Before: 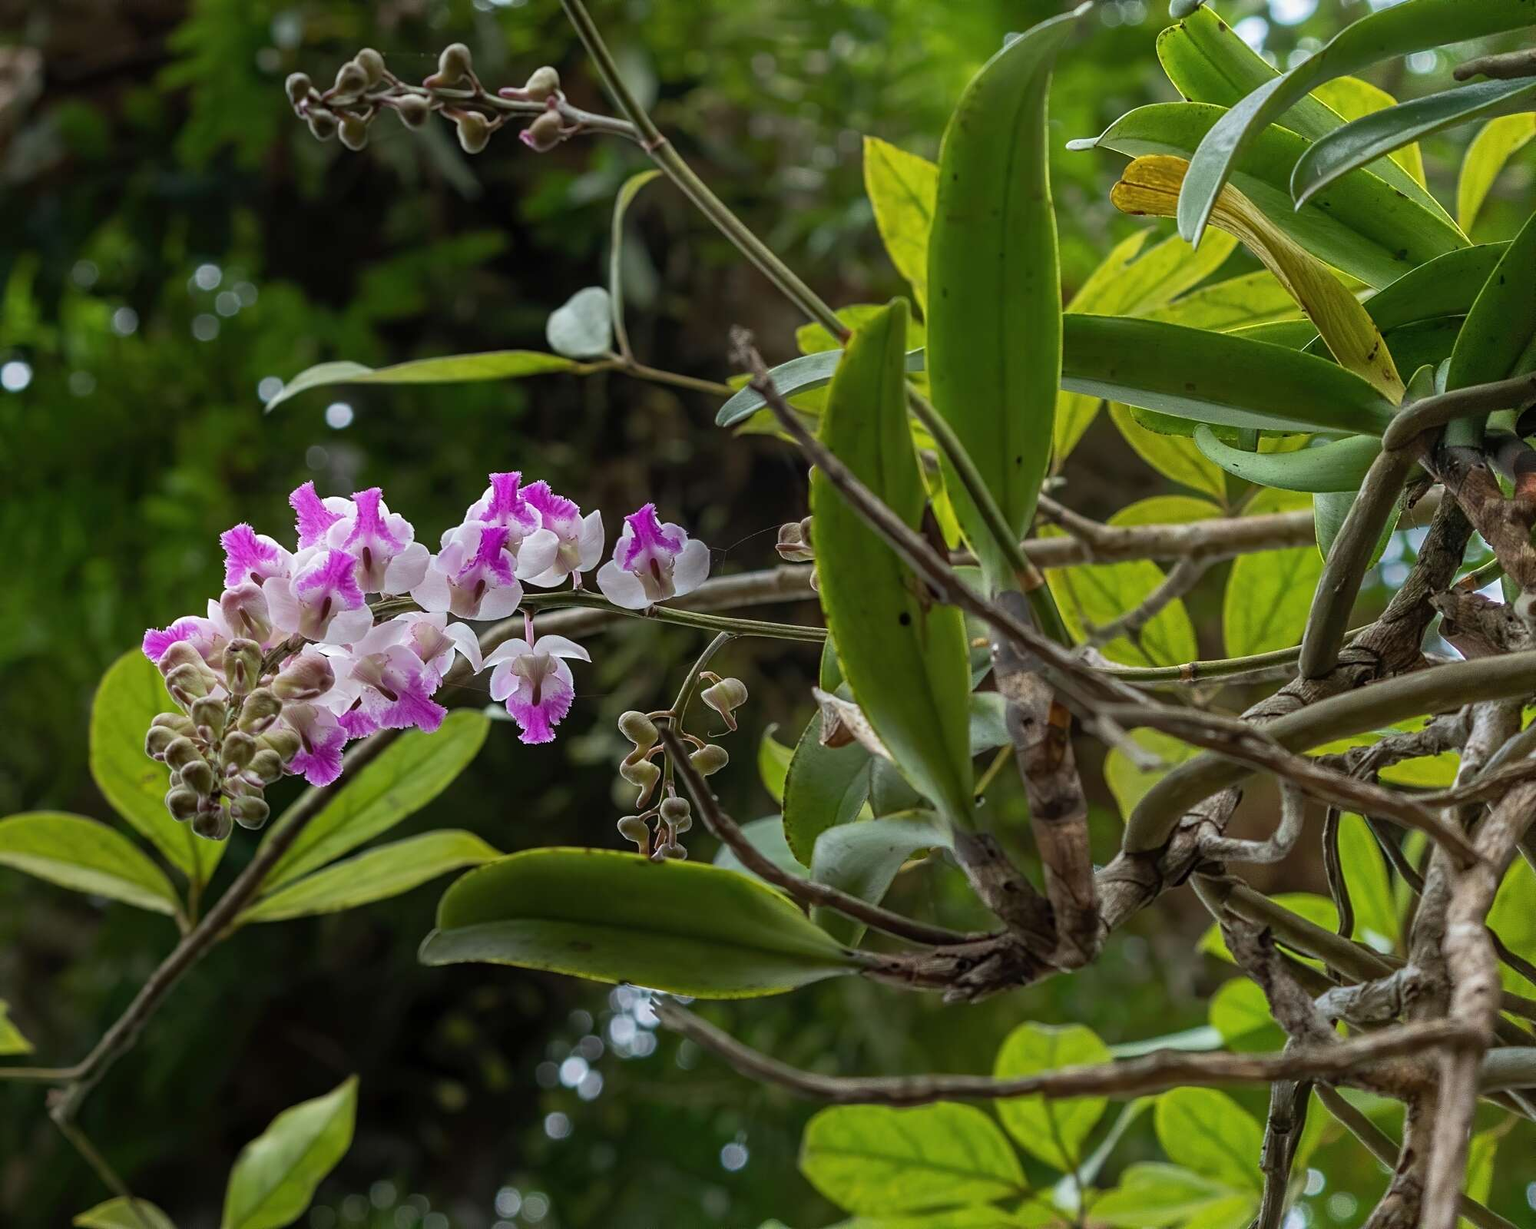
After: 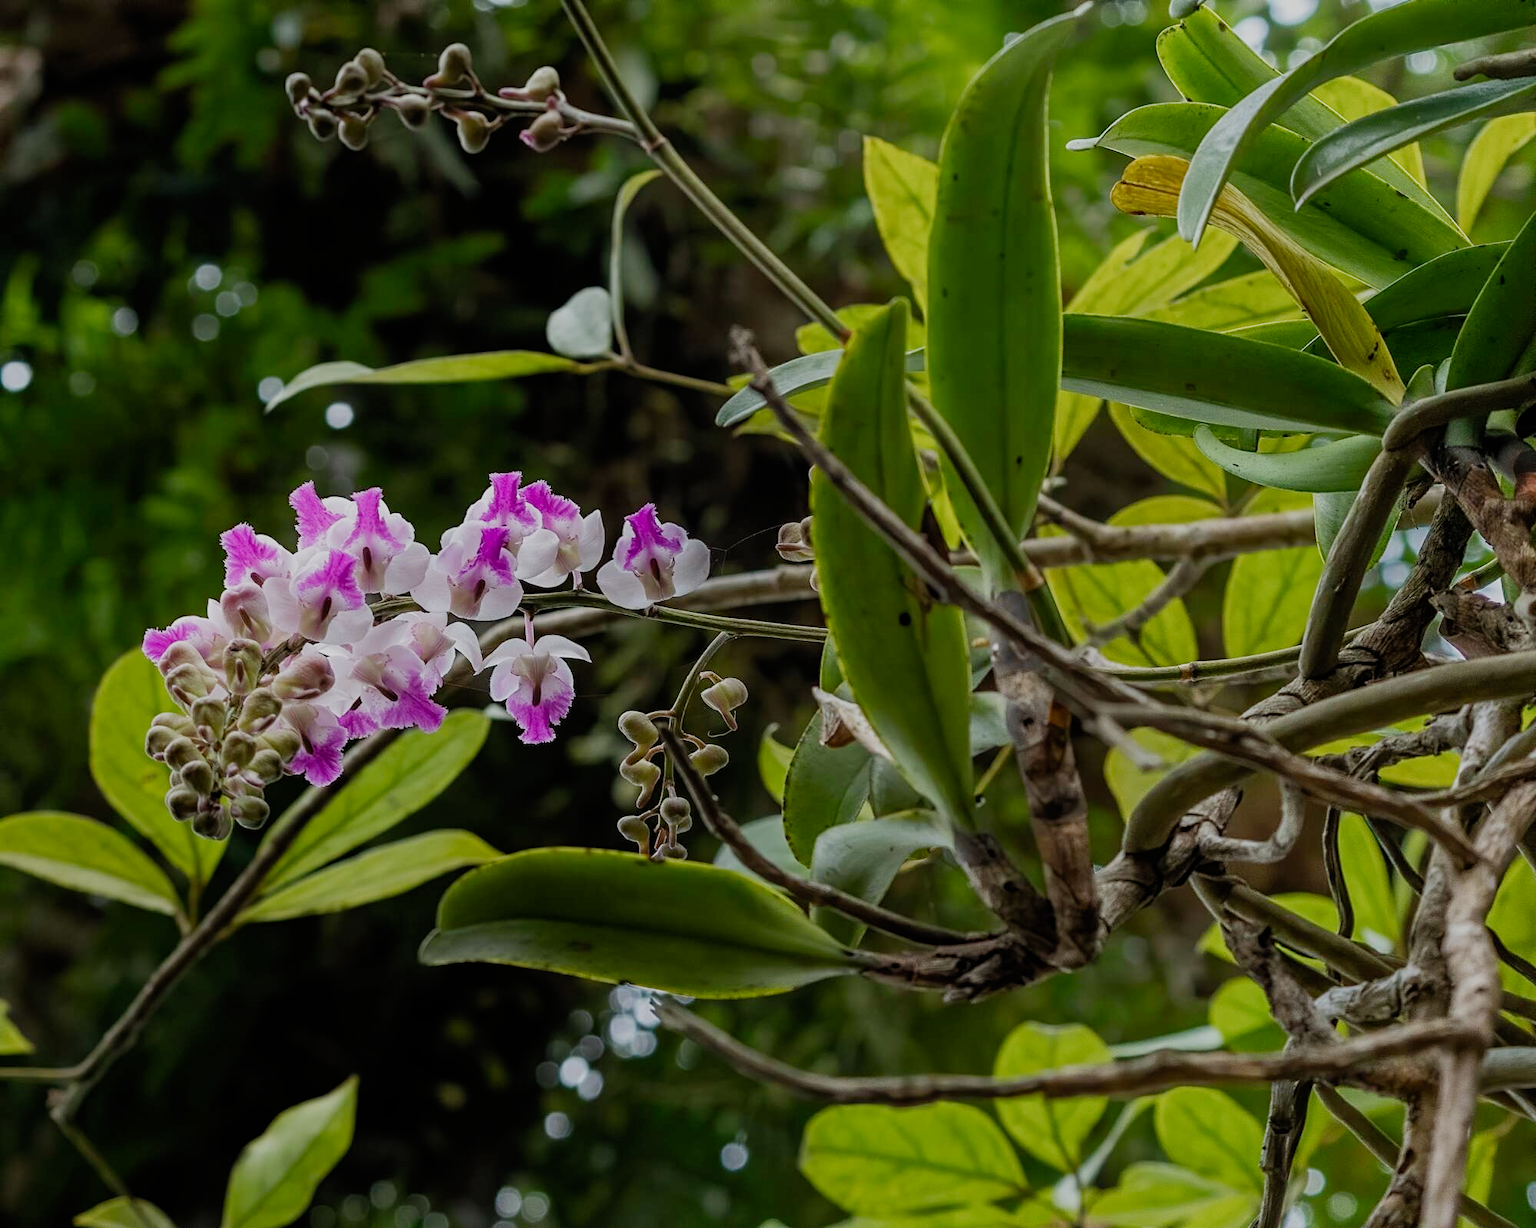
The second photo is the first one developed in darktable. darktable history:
filmic rgb: black relative exposure -7.65 EV, white relative exposure 4.56 EV, hardness 3.61, preserve chrominance no, color science v5 (2021)
